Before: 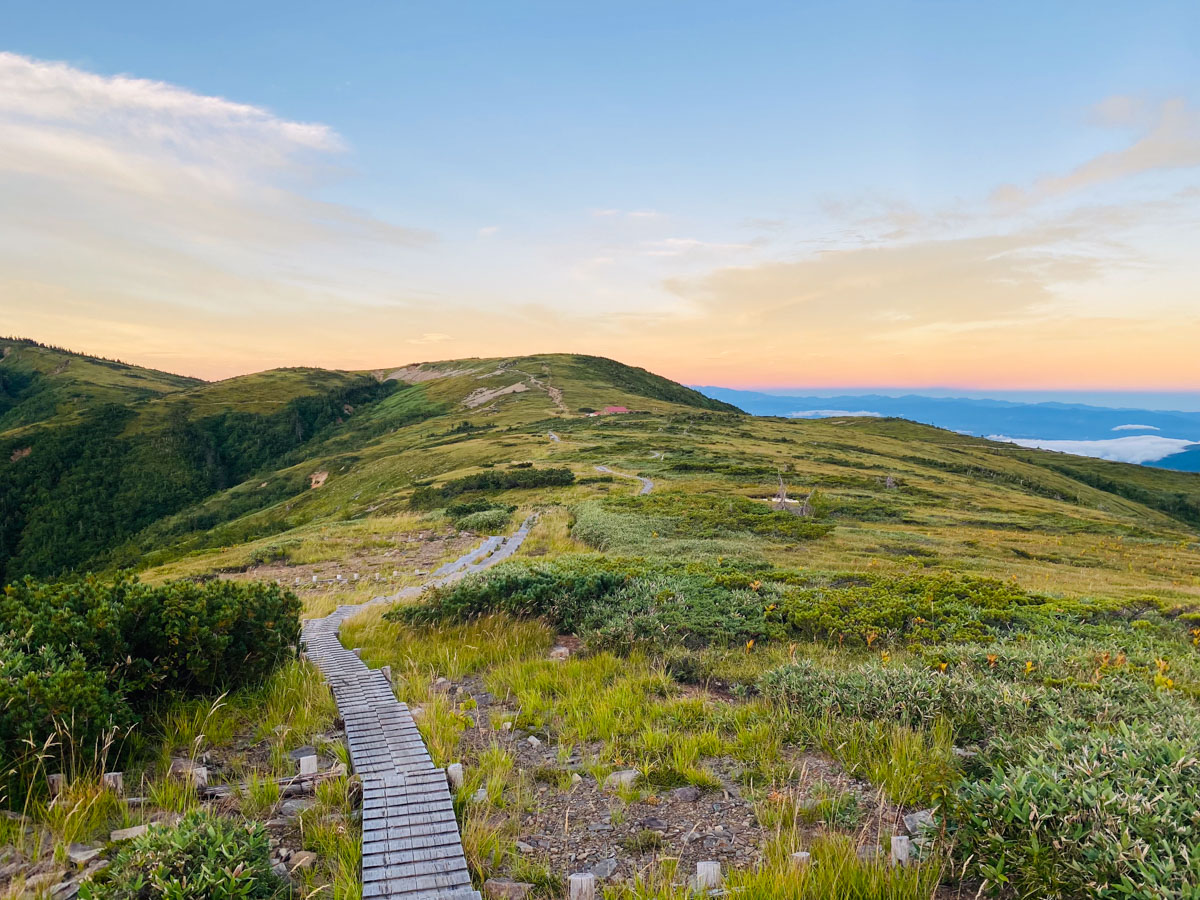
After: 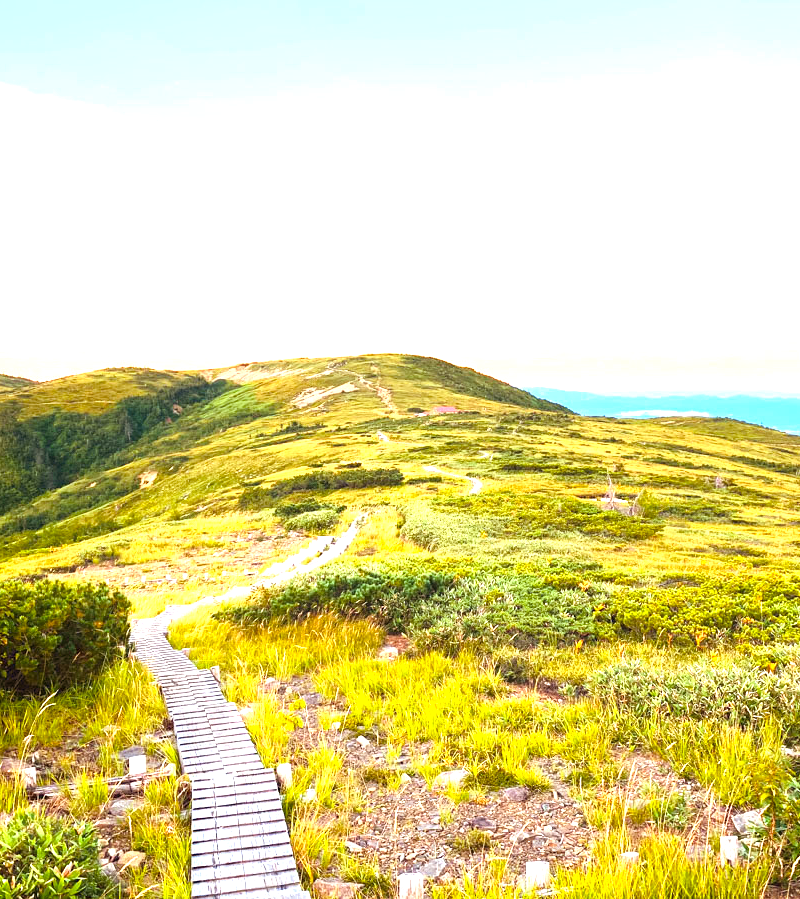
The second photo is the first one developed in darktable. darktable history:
exposure: black level correction 0, exposure 1 EV, compensate highlight preservation false
crop and rotate: left 14.286%, right 19.037%
color balance rgb: power › luminance 9.869%, power › chroma 2.802%, power › hue 57.2°, linear chroma grading › global chroma 9.046%, perceptual saturation grading › global saturation -2.048%, perceptual saturation grading › highlights -7.704%, perceptual saturation grading › mid-tones 8.255%, perceptual saturation grading › shadows 4.624%, perceptual brilliance grading › global brilliance 29.772%, global vibrance 16.787%, saturation formula JzAzBz (2021)
